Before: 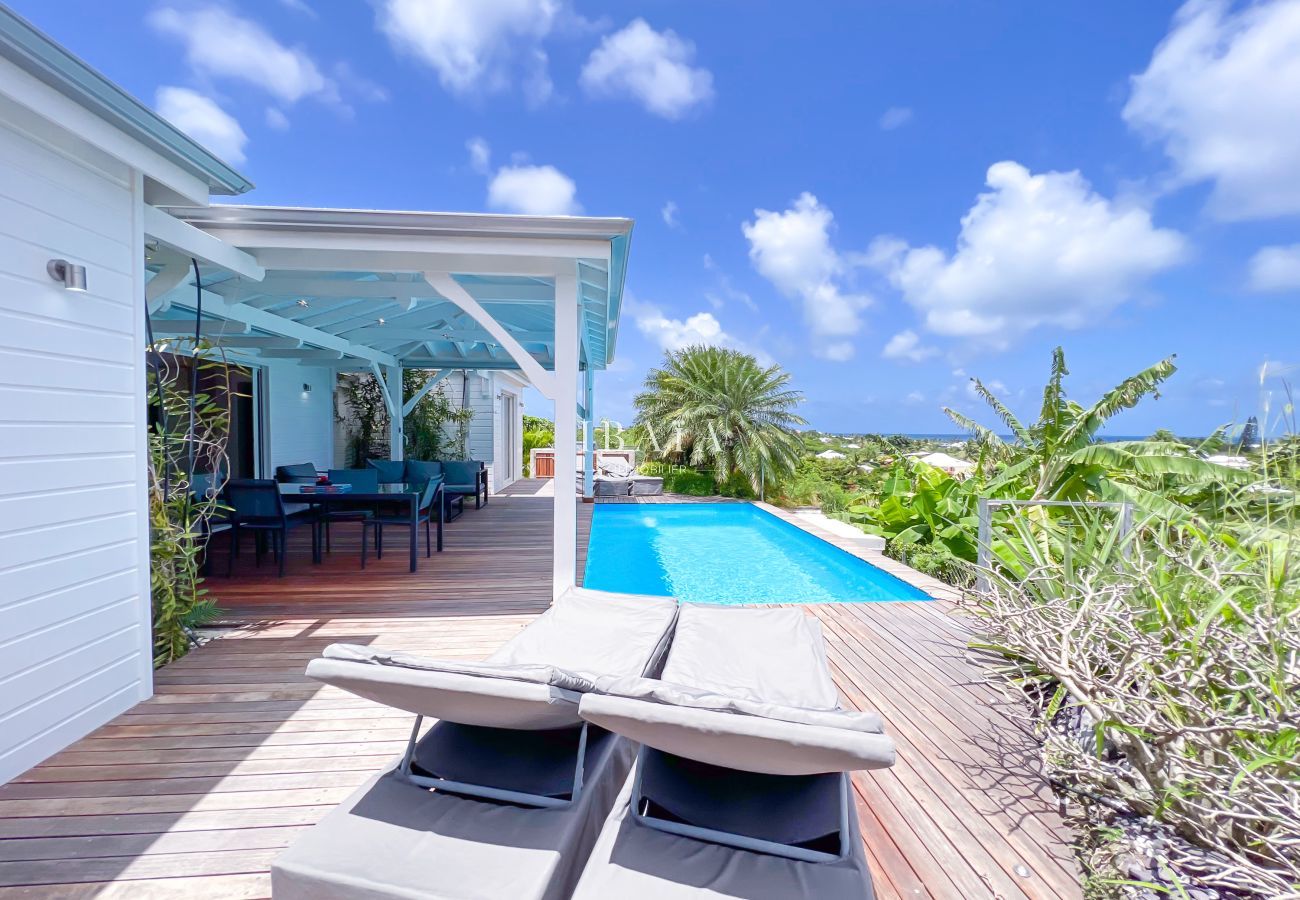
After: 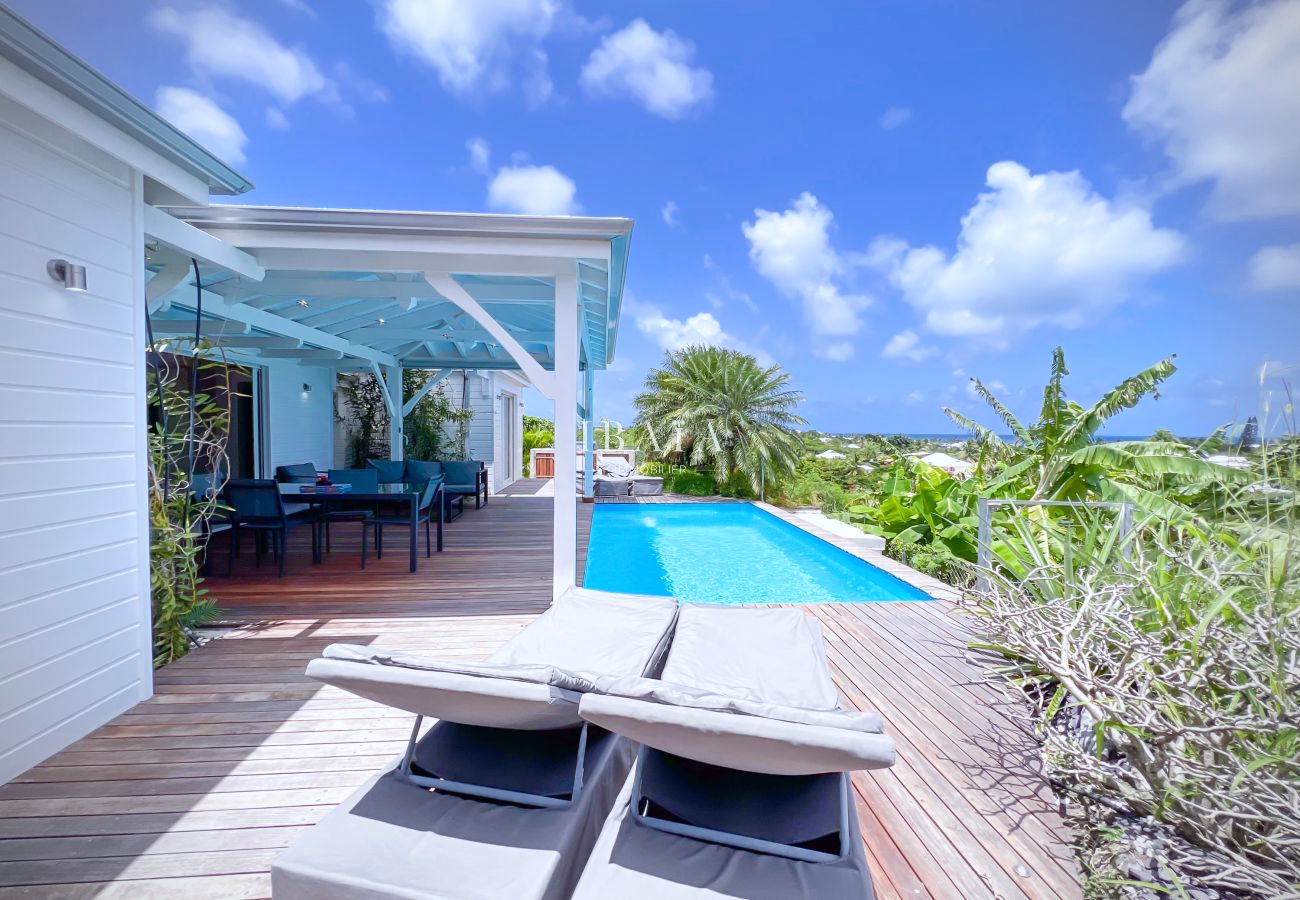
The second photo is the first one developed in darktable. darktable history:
exposure: compensate highlight preservation false
white balance: red 0.974, blue 1.044
vignetting: on, module defaults
